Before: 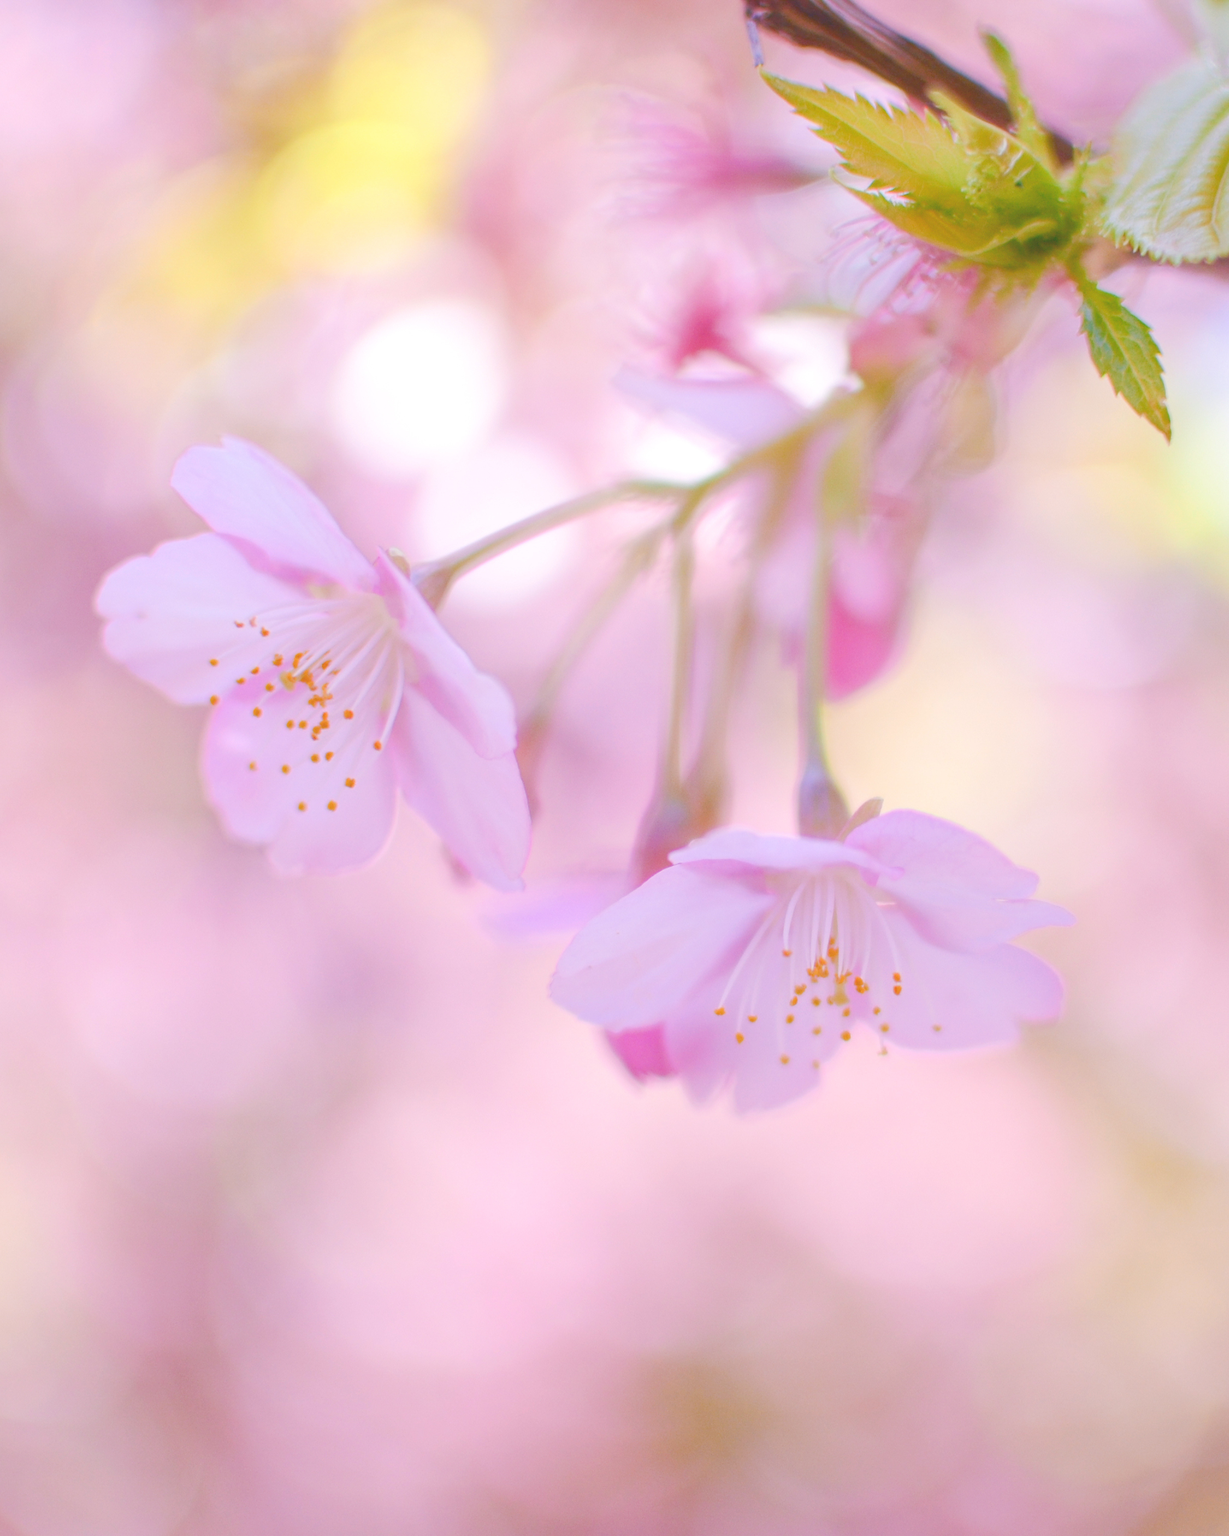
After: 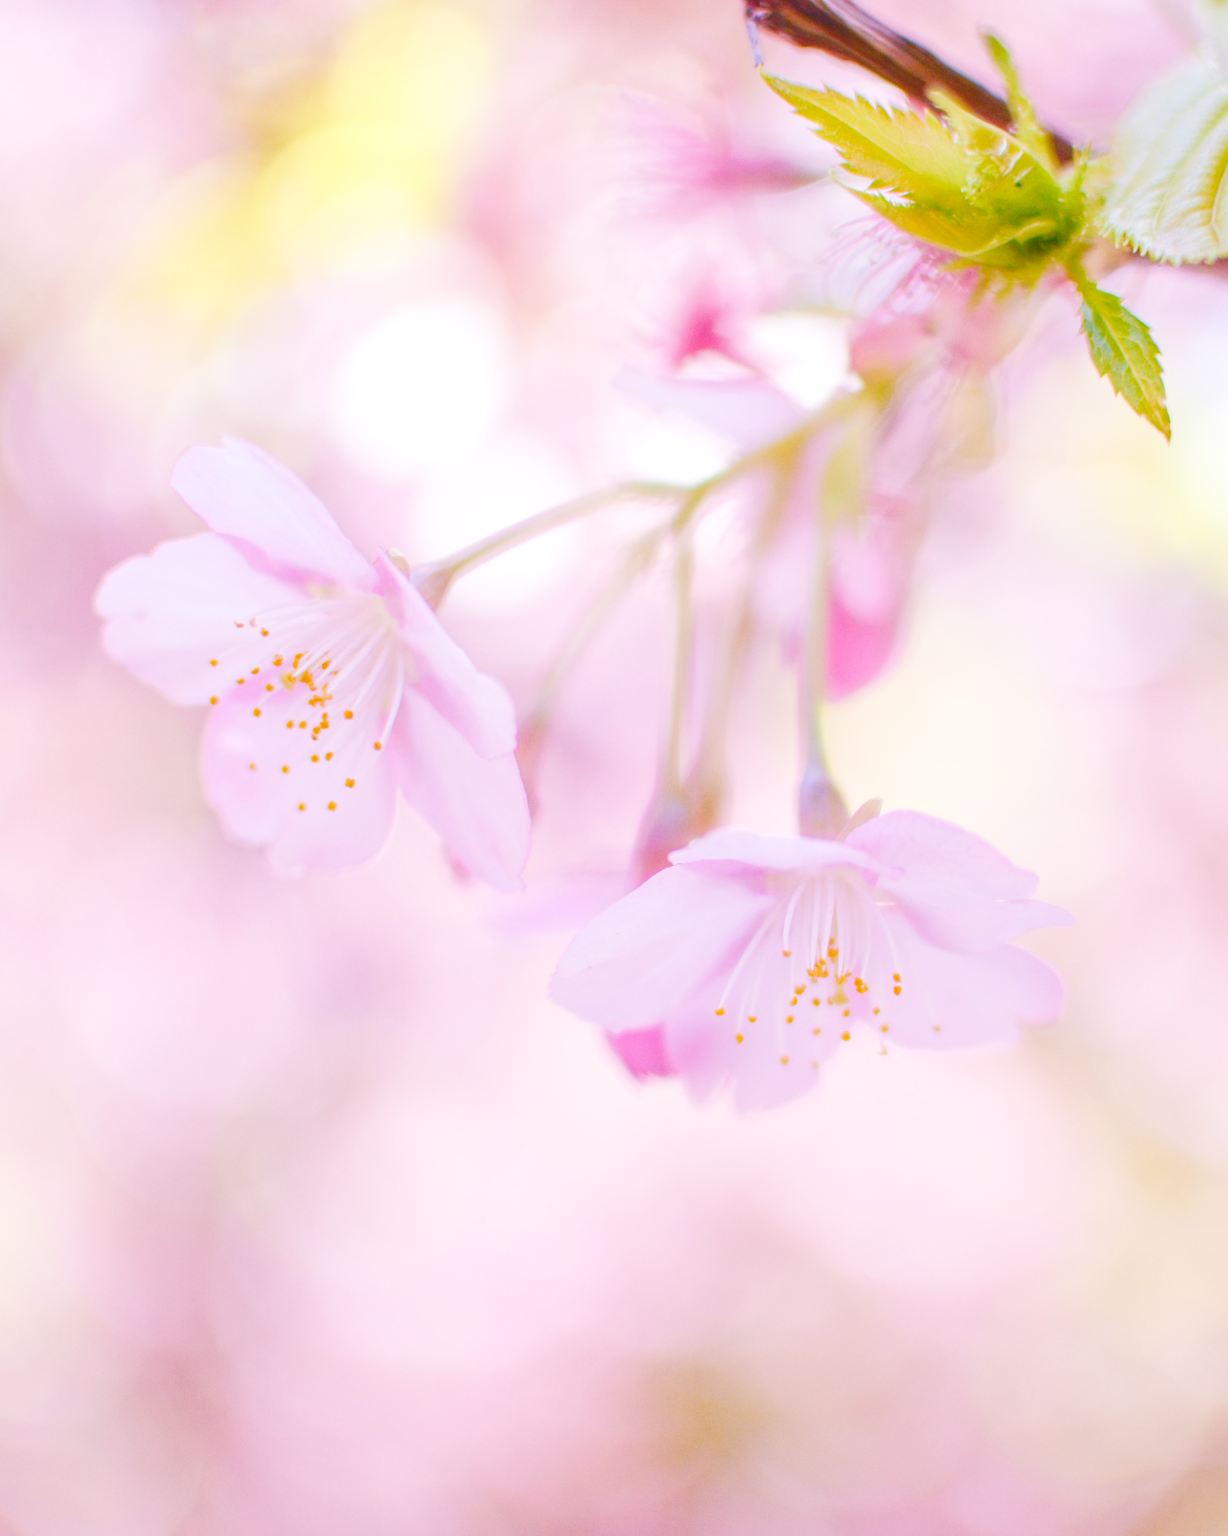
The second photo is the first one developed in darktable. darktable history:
local contrast: highlights 102%, shadows 103%, detail 120%, midtone range 0.2
base curve: curves: ch0 [(0, 0) (0.036, 0.025) (0.121, 0.166) (0.206, 0.329) (0.605, 0.79) (1, 1)], preserve colors none
tone equalizer: -7 EV 0.195 EV, -6 EV 0.159 EV, -5 EV 0.116 EV, -4 EV 0.031 EV, -2 EV -0.032 EV, -1 EV -0.047 EV, +0 EV -0.037 EV
